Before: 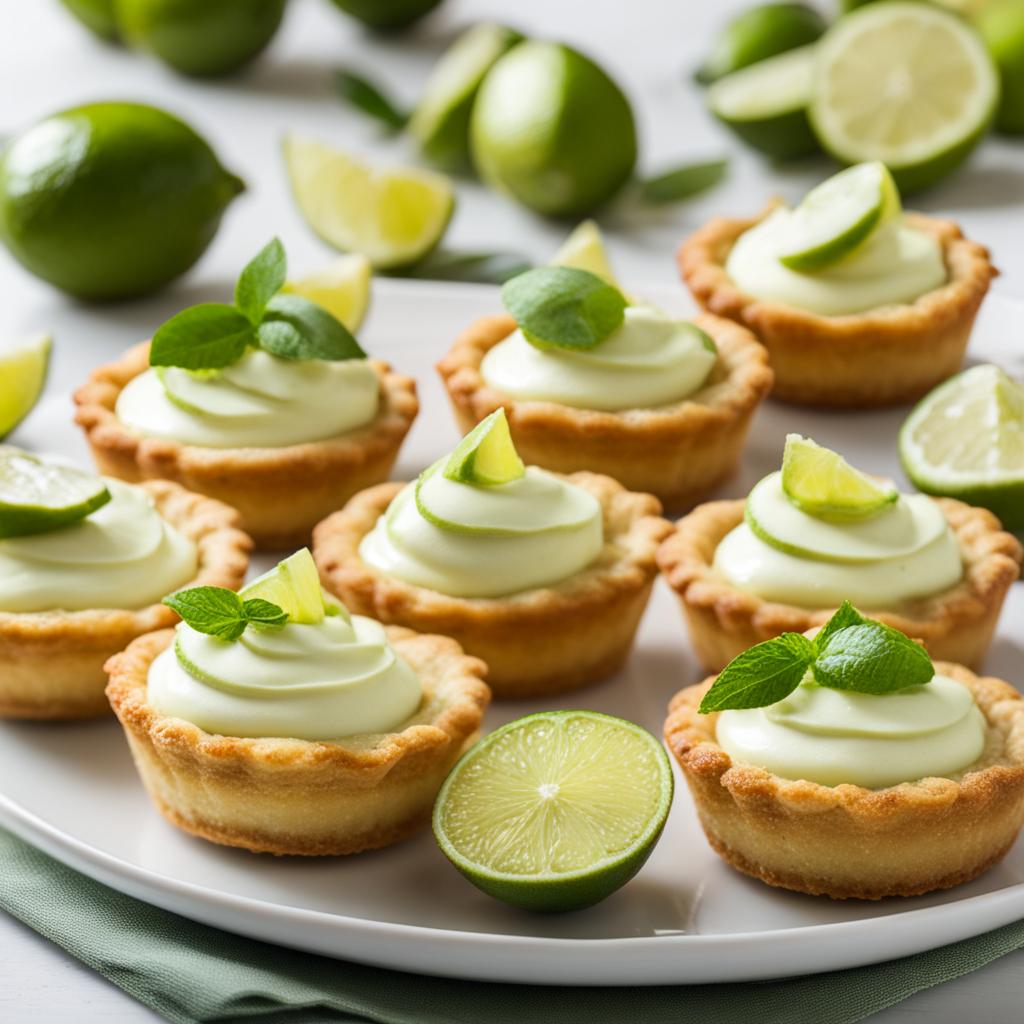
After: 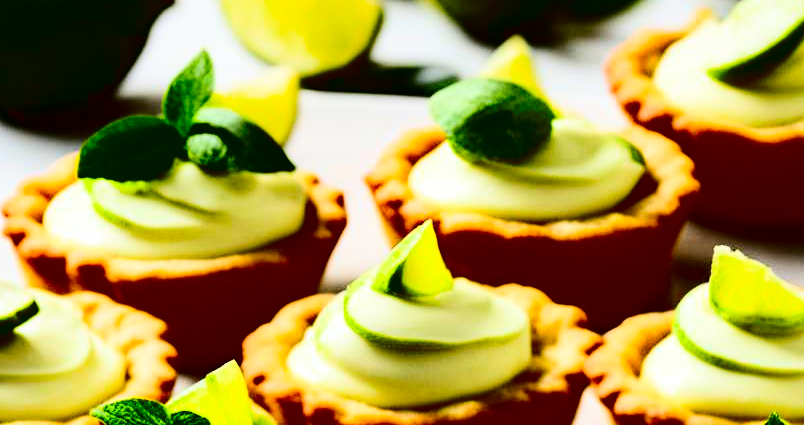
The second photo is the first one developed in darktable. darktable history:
contrast brightness saturation: contrast 0.77, brightness -1, saturation 1
crop: left 7.036%, top 18.398%, right 14.379%, bottom 40.043%
exposure: black level correction 0.009, exposure 0.014 EV, compensate highlight preservation false
